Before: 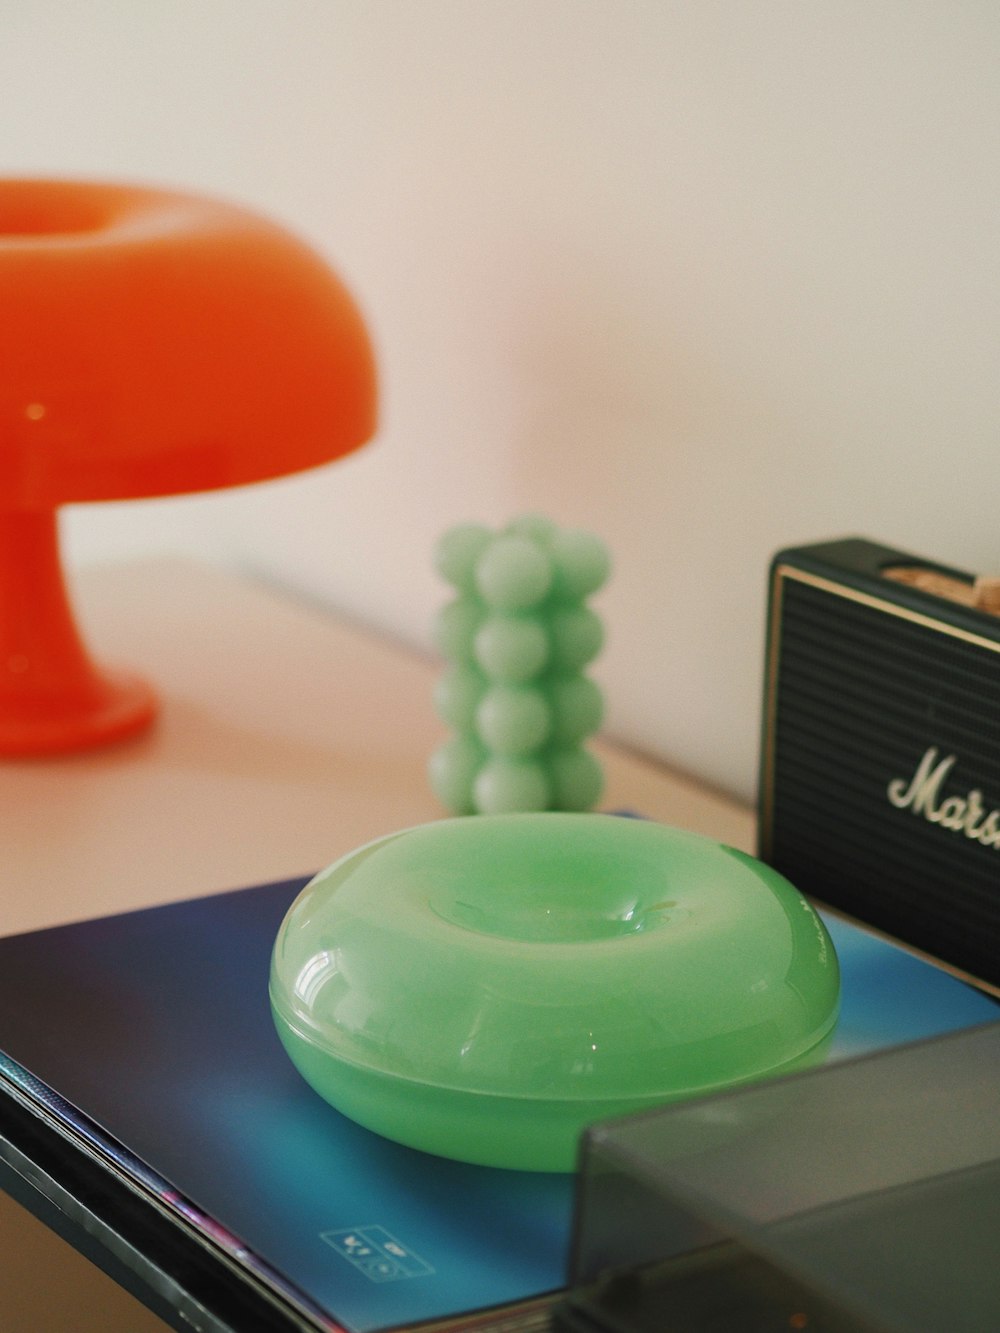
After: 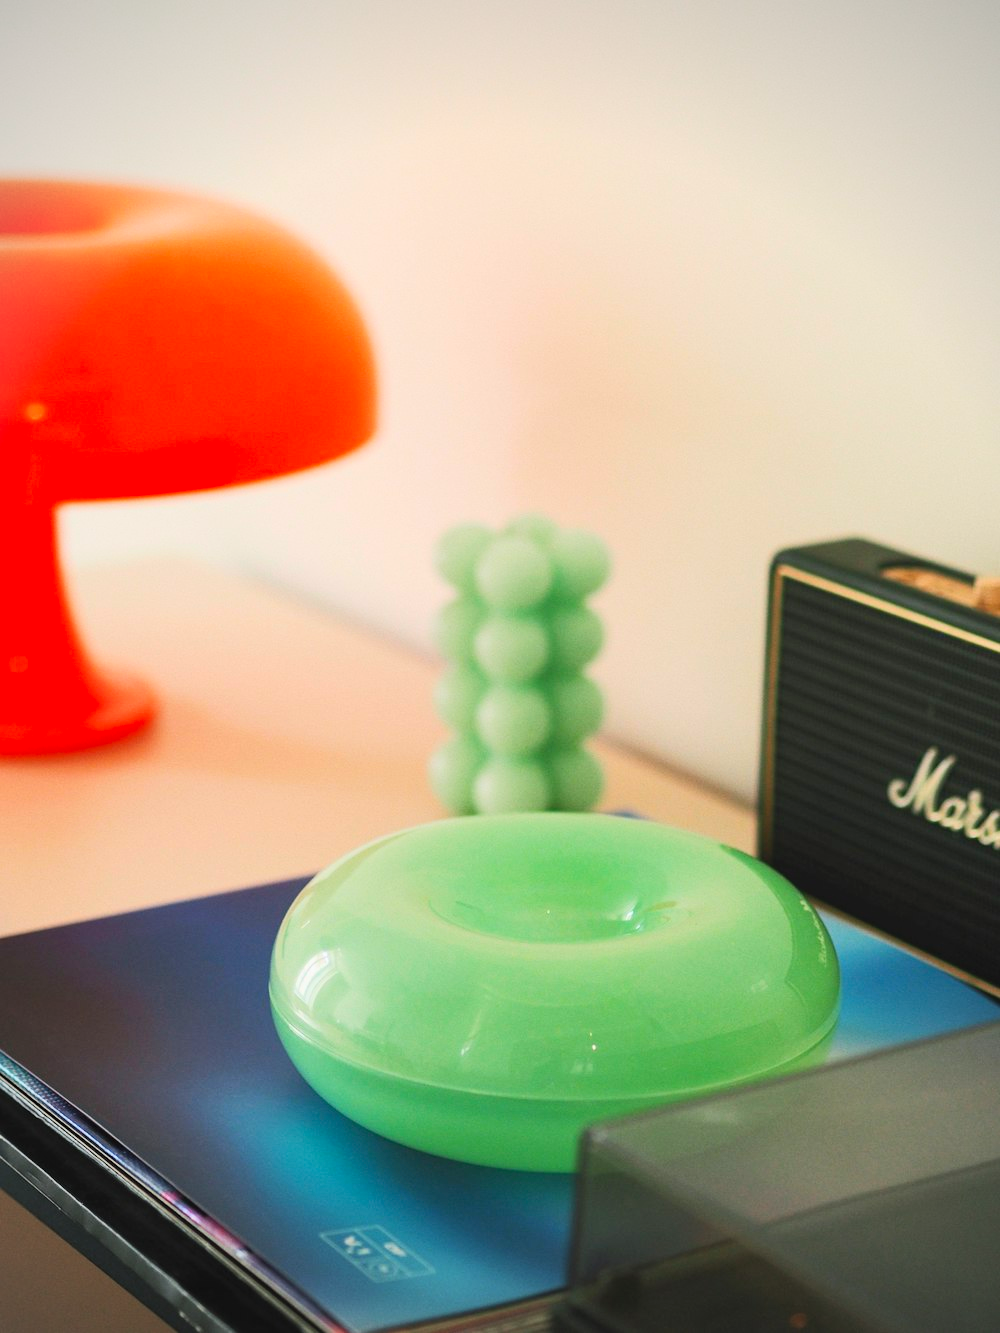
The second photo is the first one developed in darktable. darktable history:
vignetting: fall-off radius 45%, brightness -0.33
contrast brightness saturation: contrast 0.24, brightness 0.26, saturation 0.39
